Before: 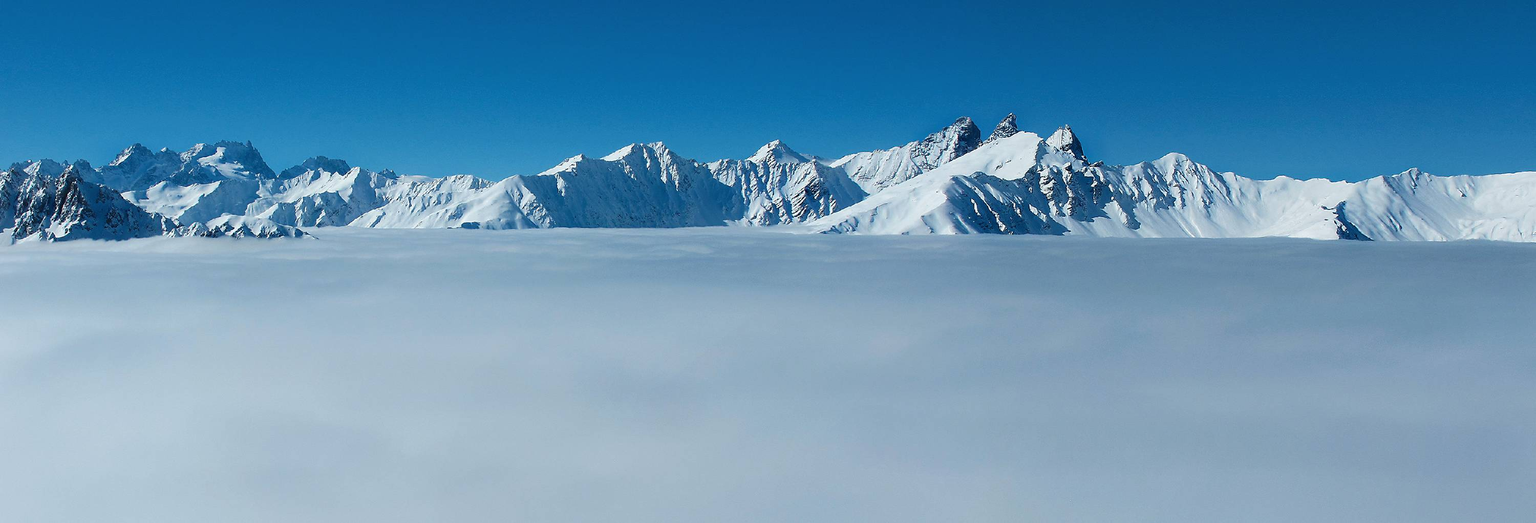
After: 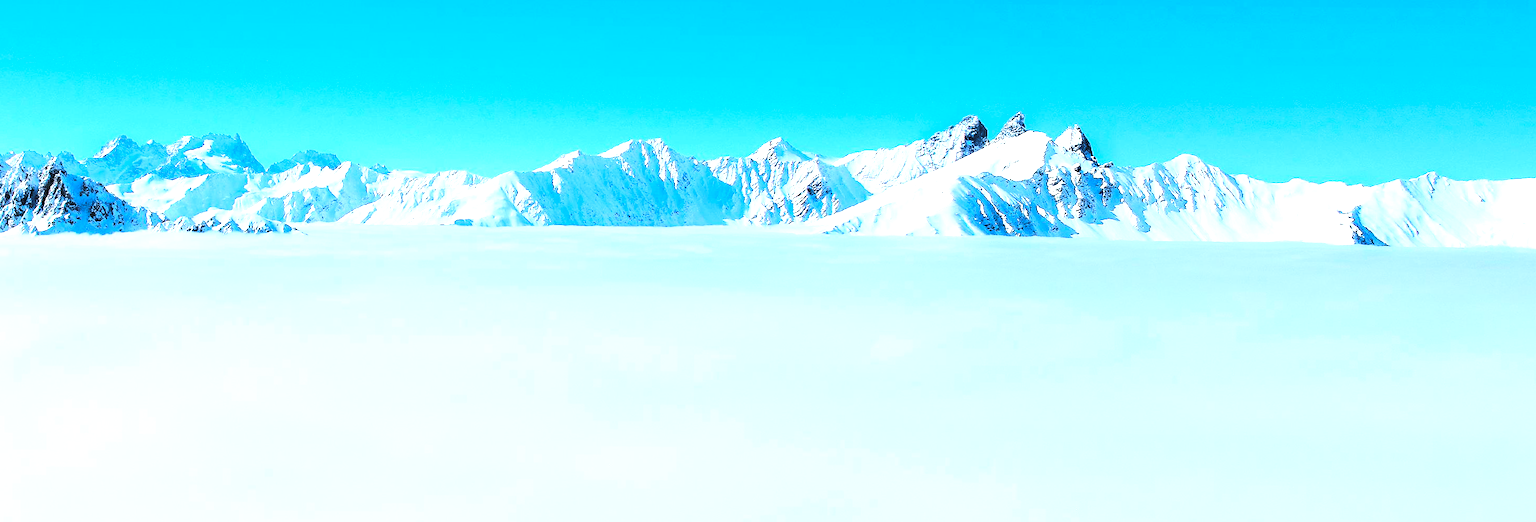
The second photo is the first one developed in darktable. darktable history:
exposure: black level correction 0, exposure 1.55 EV, compensate exposure bias true, compensate highlight preservation false
crop and rotate: angle -0.5°
tone curve: curves: ch0 [(0, 0) (0.086, 0.006) (0.148, 0.021) (0.245, 0.105) (0.374, 0.401) (0.444, 0.631) (0.778, 0.915) (1, 1)], color space Lab, linked channels, preserve colors none
